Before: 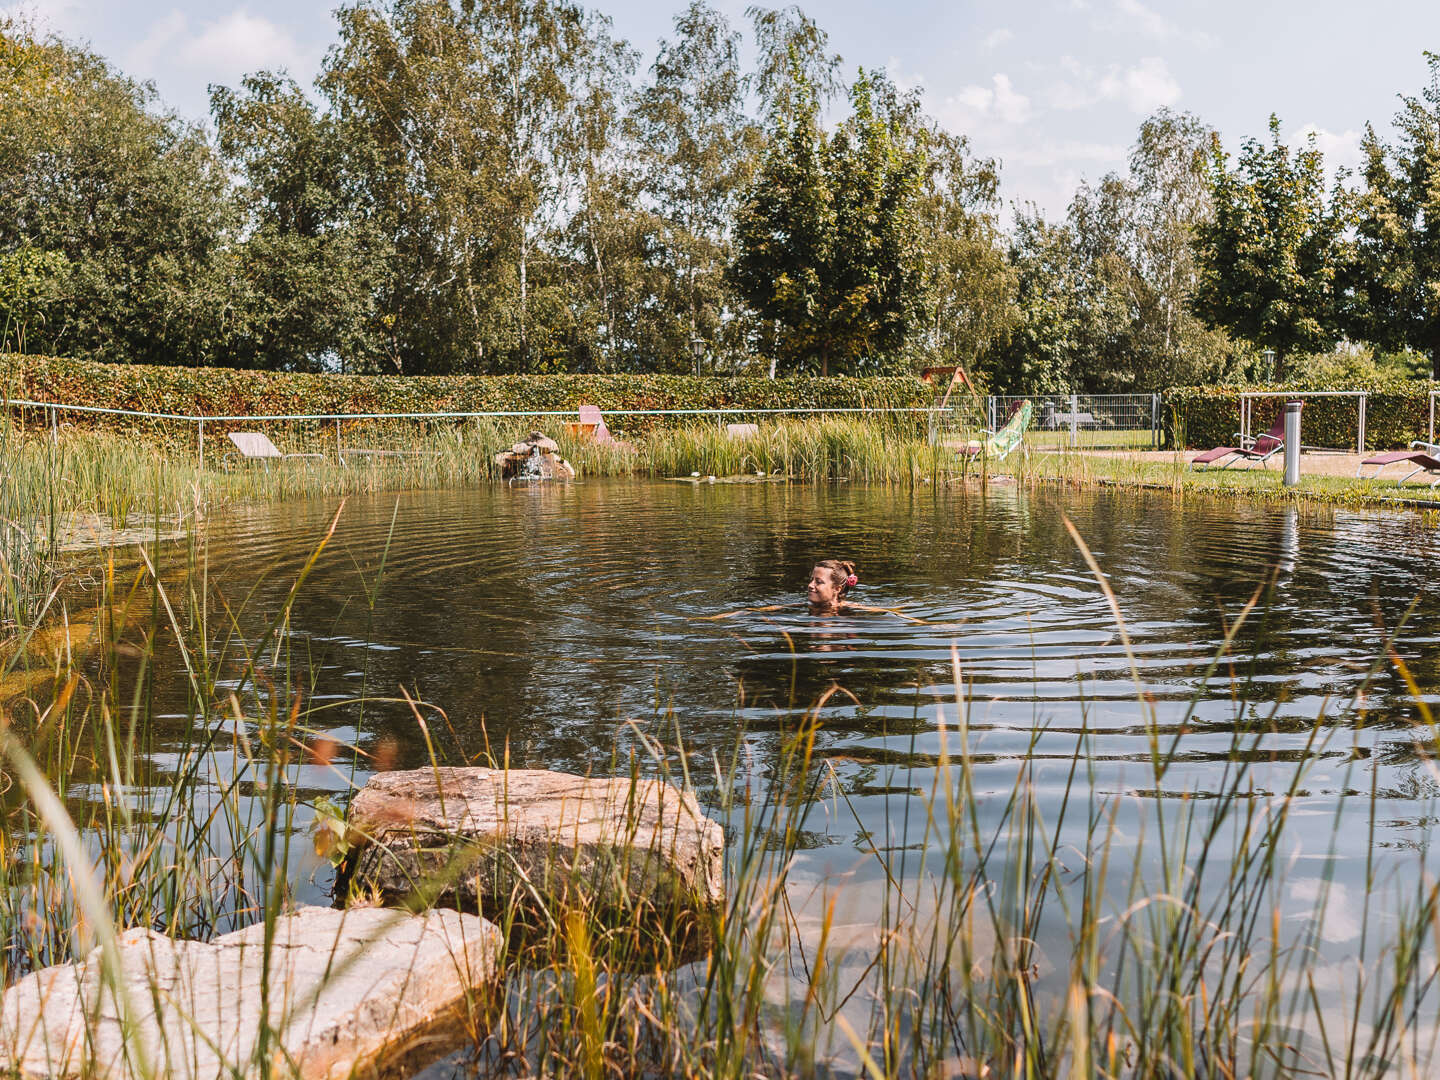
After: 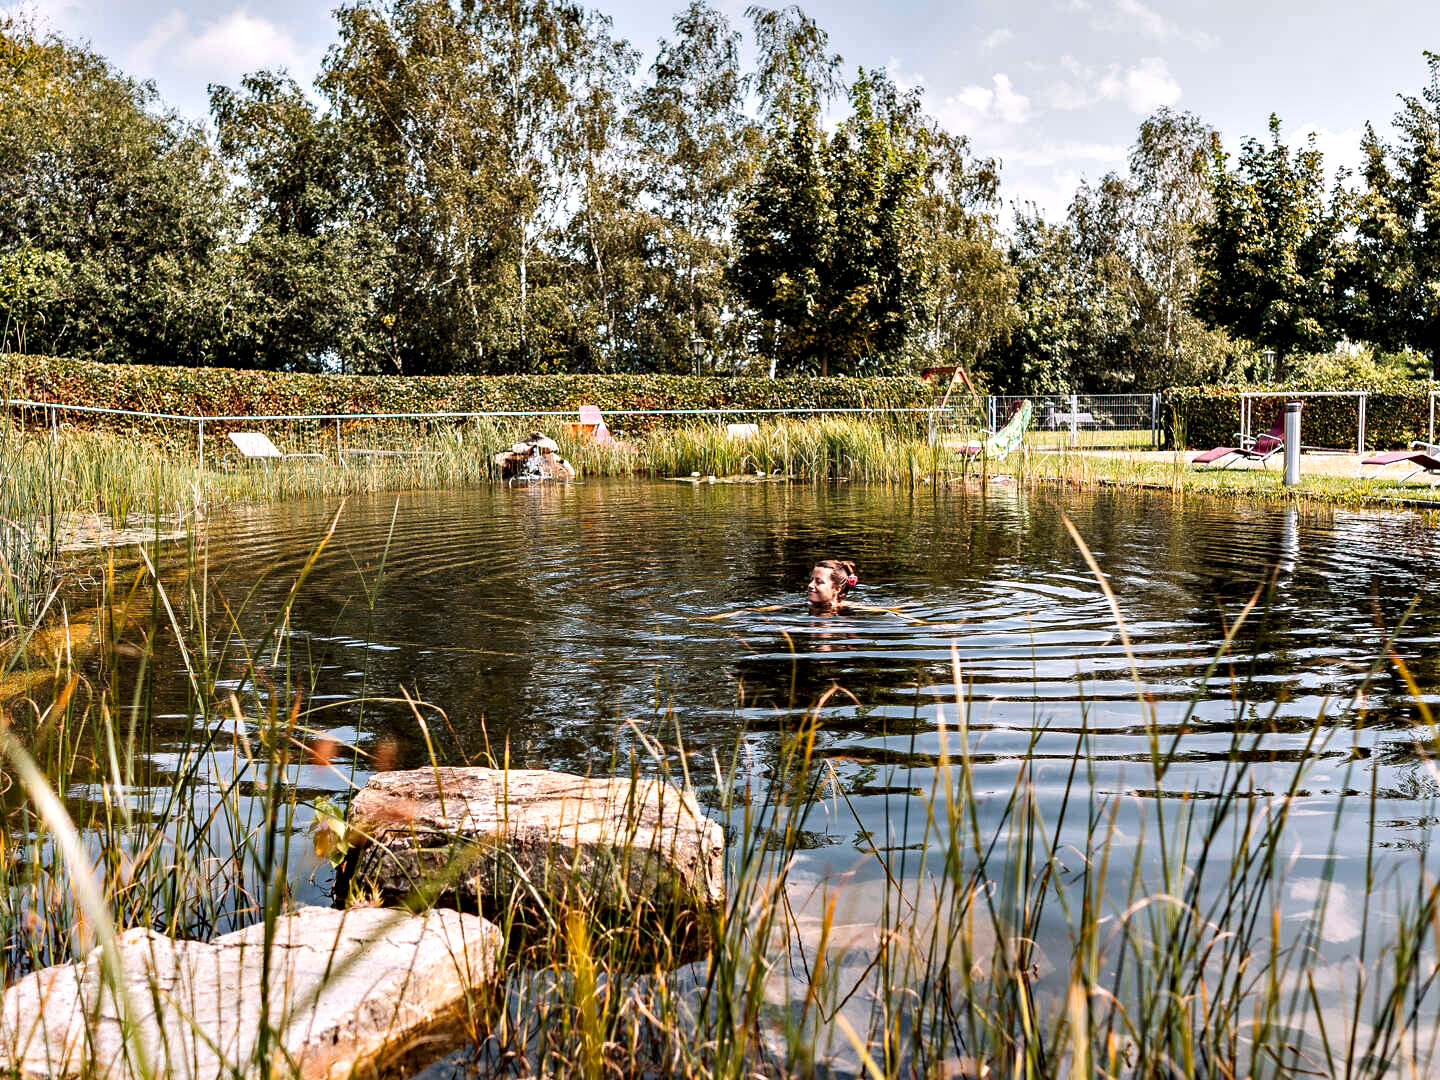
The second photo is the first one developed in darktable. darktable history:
contrast equalizer: octaves 7, y [[0.6 ×6], [0.55 ×6], [0 ×6], [0 ×6], [0 ×6]]
haze removal: compatibility mode true, adaptive false
